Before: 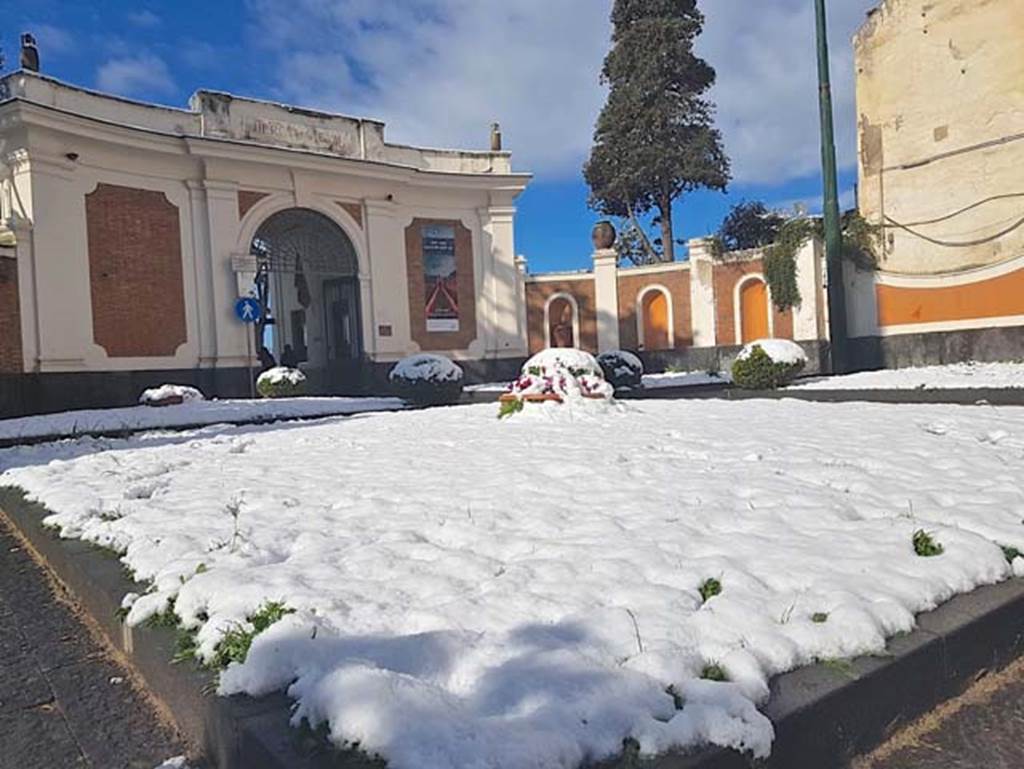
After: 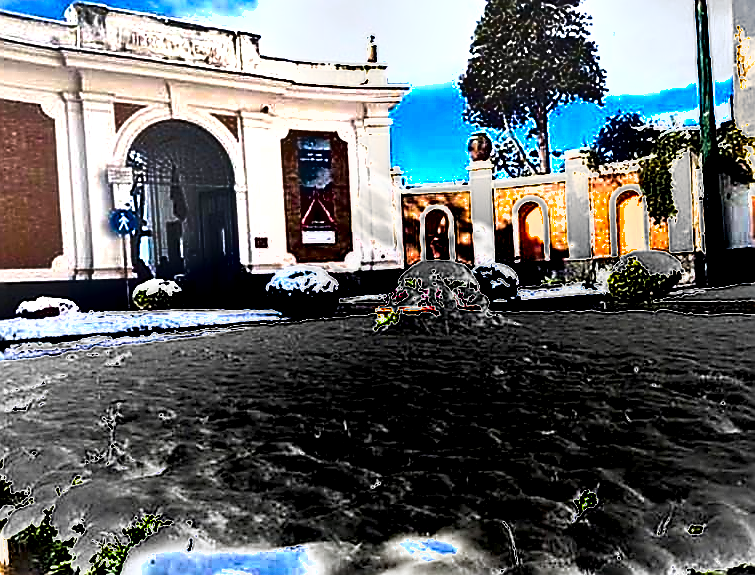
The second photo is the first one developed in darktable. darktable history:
crop and rotate: left 12.177%, top 11.487%, right 14.052%, bottom 13.705%
sharpen: radius 1.399, amount 1.254, threshold 0.683
color balance rgb: global offset › luminance -0.84%, linear chroma grading › global chroma 14.951%, perceptual saturation grading › global saturation 29.848%, perceptual brilliance grading › highlights 46.972%, perceptual brilliance grading › mid-tones 22.812%, perceptual brilliance grading › shadows -6.398%
shadows and highlights: soften with gaussian
exposure: black level correction 0, exposure 0.694 EV, compensate highlight preservation false
color correction: highlights b* 0.021, saturation 0.8
